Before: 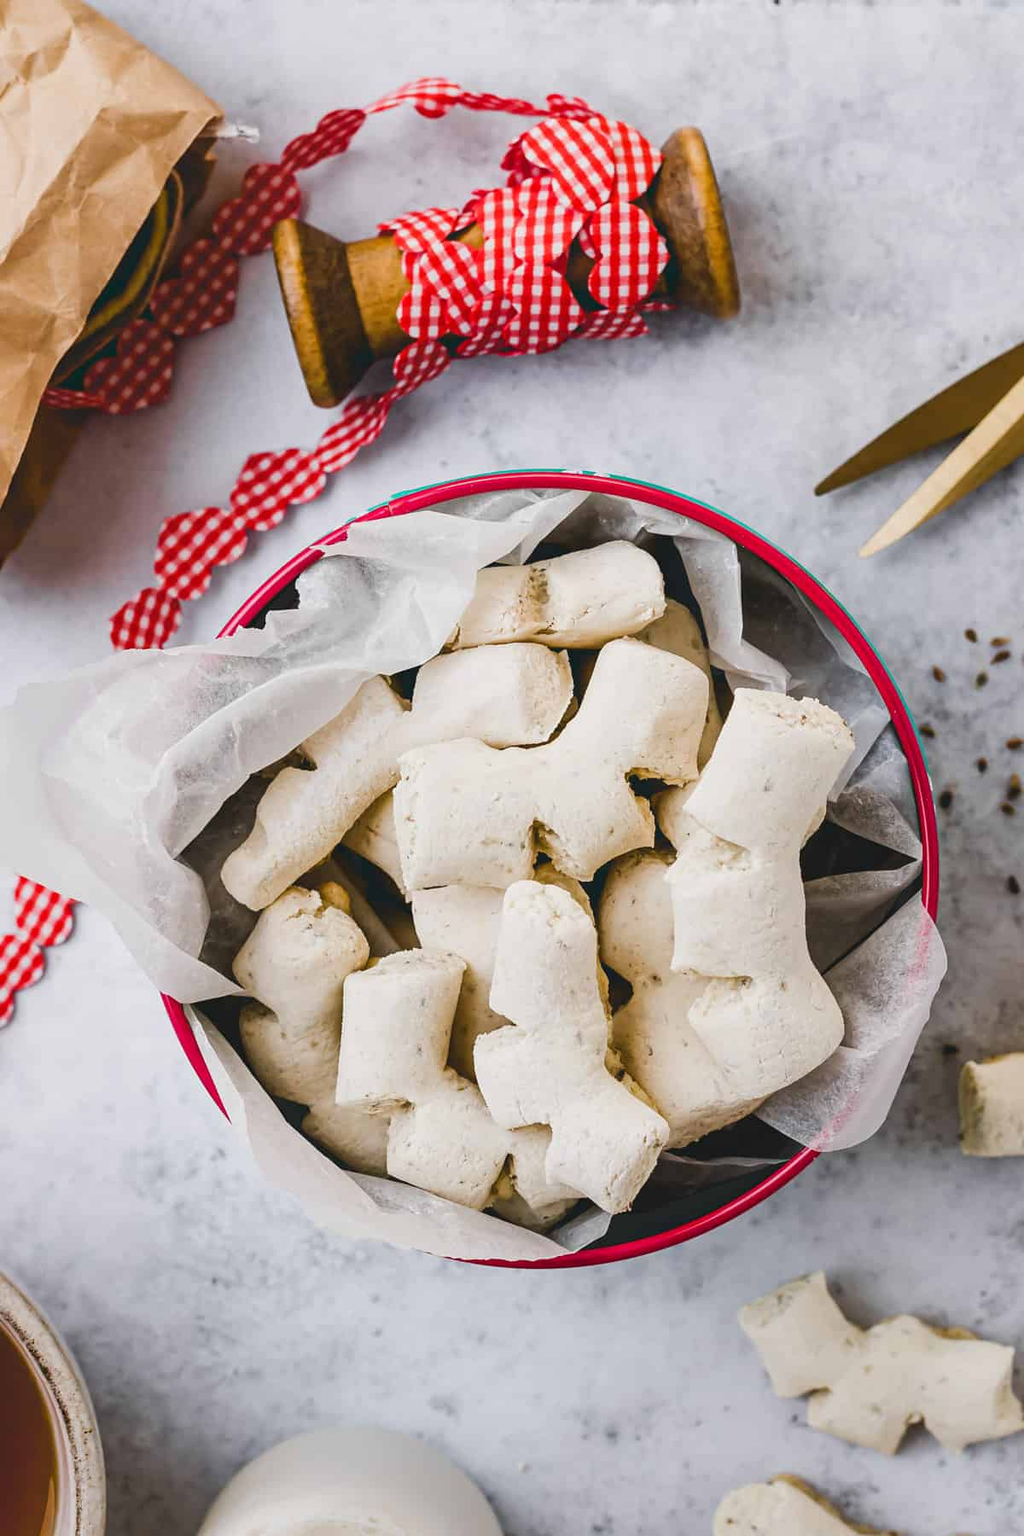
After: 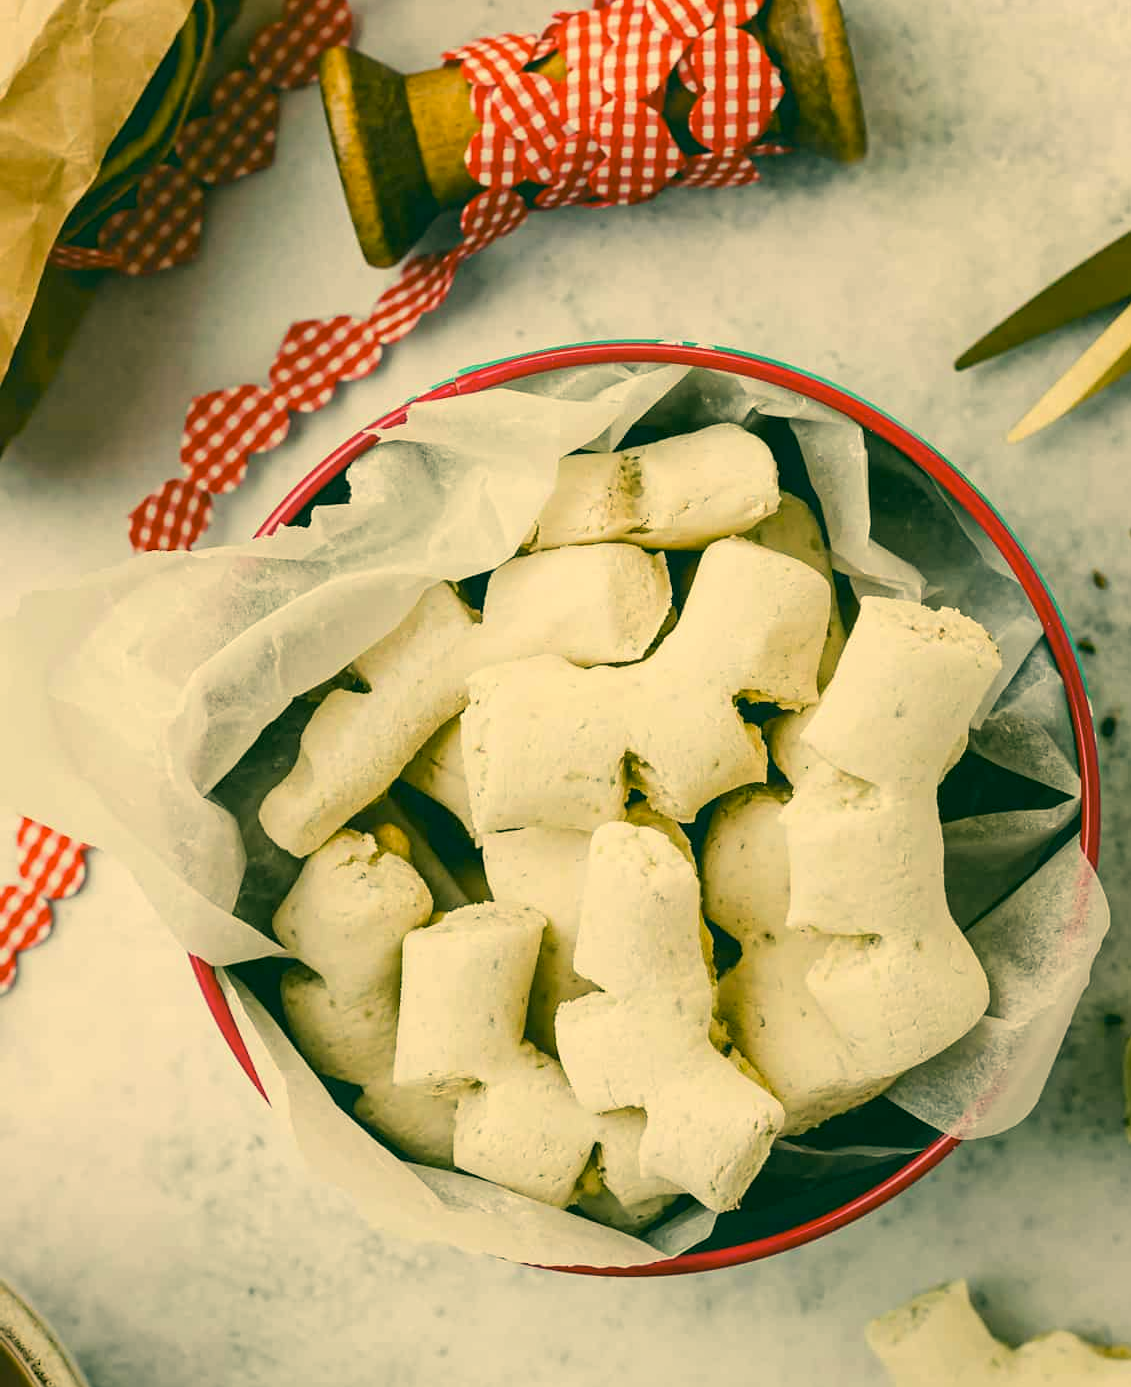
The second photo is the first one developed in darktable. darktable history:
color correction: highlights a* 5.62, highlights b* 33.57, shadows a* -25.86, shadows b* 4.02
shadows and highlights: radius 93.07, shadows -14.46, white point adjustment 0.23, highlights 31.48, compress 48.23%, highlights color adjustment 52.79%, soften with gaussian
crop and rotate: angle 0.03°, top 11.643%, right 5.651%, bottom 11.189%
